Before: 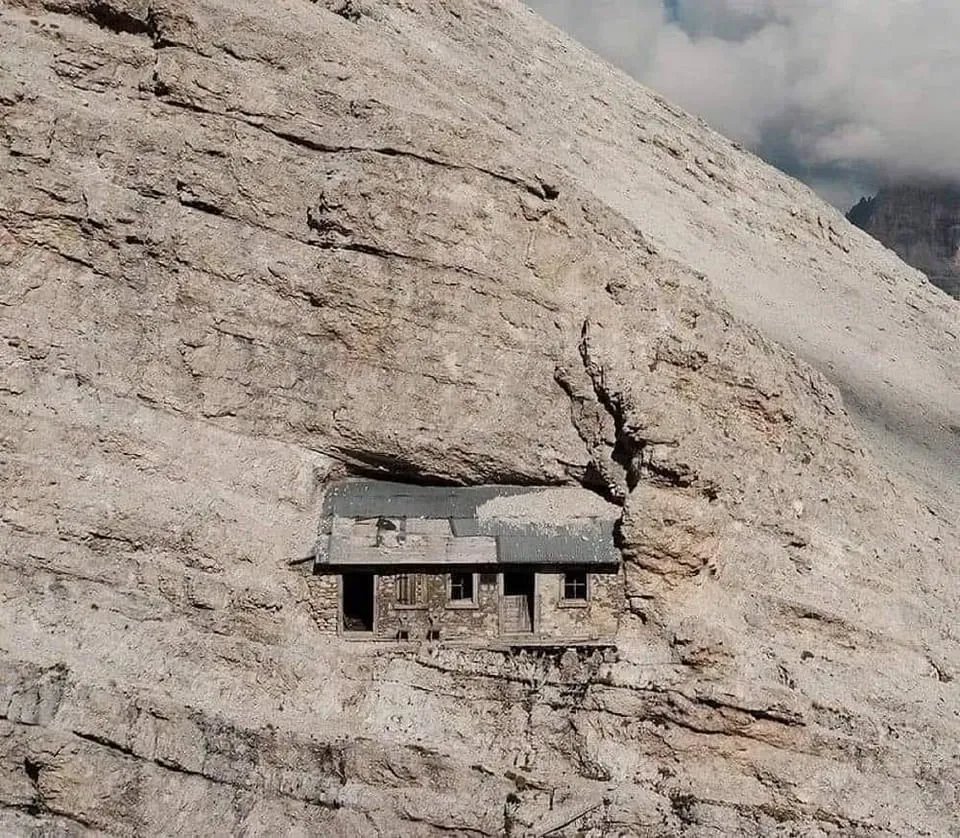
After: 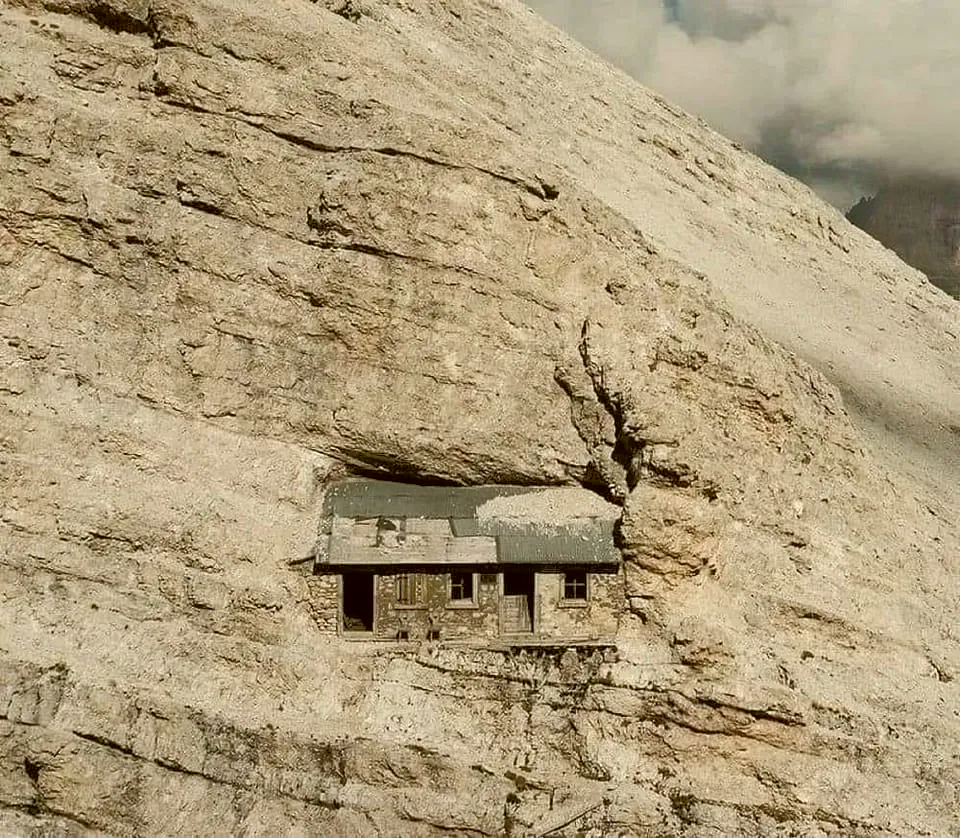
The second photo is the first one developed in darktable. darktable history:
tone equalizer: -8 EV -0.528 EV, -7 EV -0.319 EV, -6 EV -0.083 EV, -5 EV 0.413 EV, -4 EV 0.985 EV, -3 EV 0.791 EV, -2 EV -0.01 EV, -1 EV 0.14 EV, +0 EV -0.012 EV, smoothing 1
color correction: highlights a* -1.43, highlights b* 10.12, shadows a* 0.395, shadows b* 19.35
